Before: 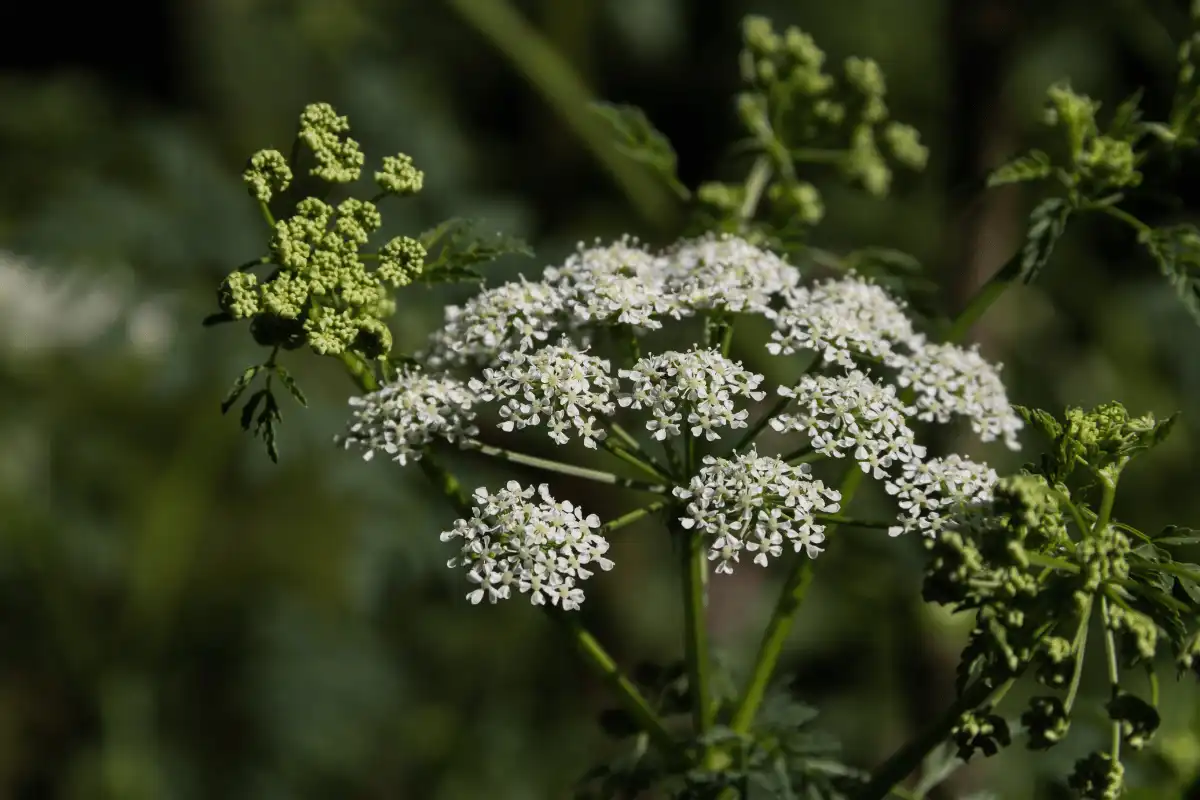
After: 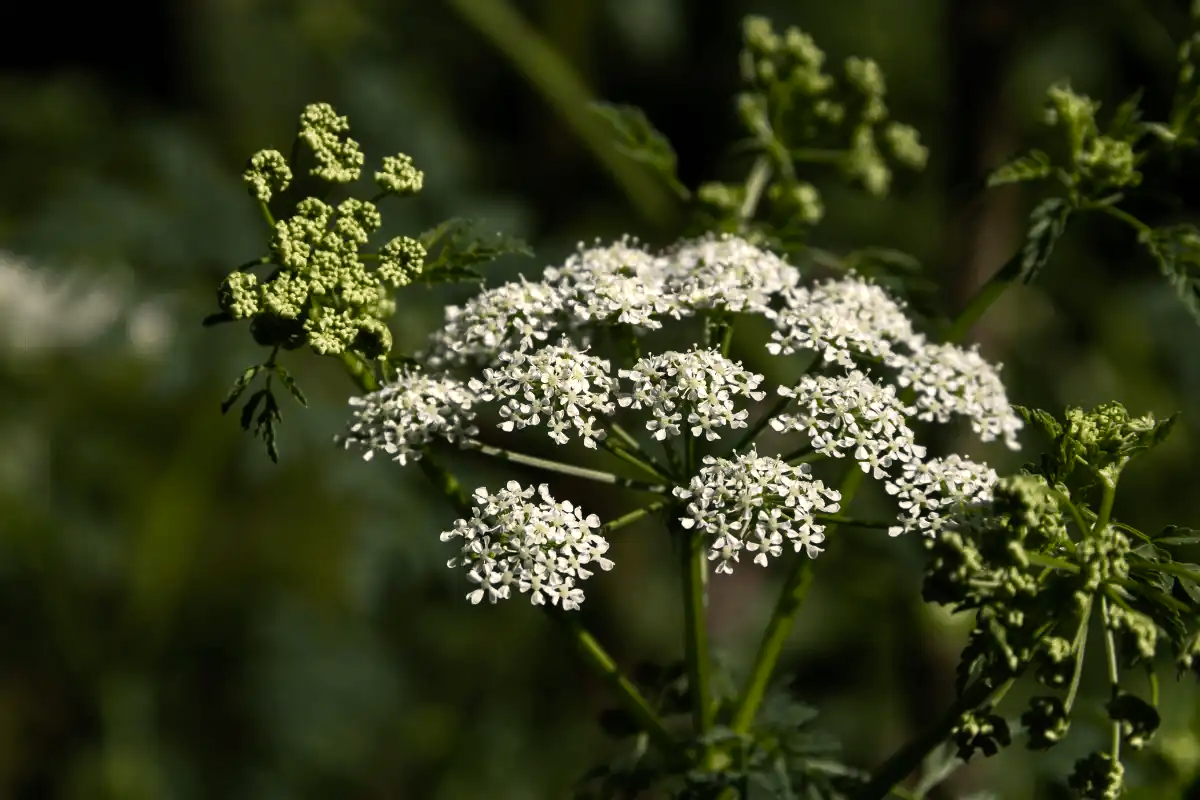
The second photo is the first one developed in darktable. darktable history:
color balance rgb: power › hue 329.75°, highlights gain › chroma 2.995%, highlights gain › hue 77.24°, perceptual saturation grading › global saturation 0.13%, perceptual saturation grading › highlights -32.41%, perceptual saturation grading › mid-tones 6.016%, perceptual saturation grading › shadows 18.093%, perceptual brilliance grading › highlights 14.209%, perceptual brilliance grading › shadows -18.505%, global vibrance 20%
